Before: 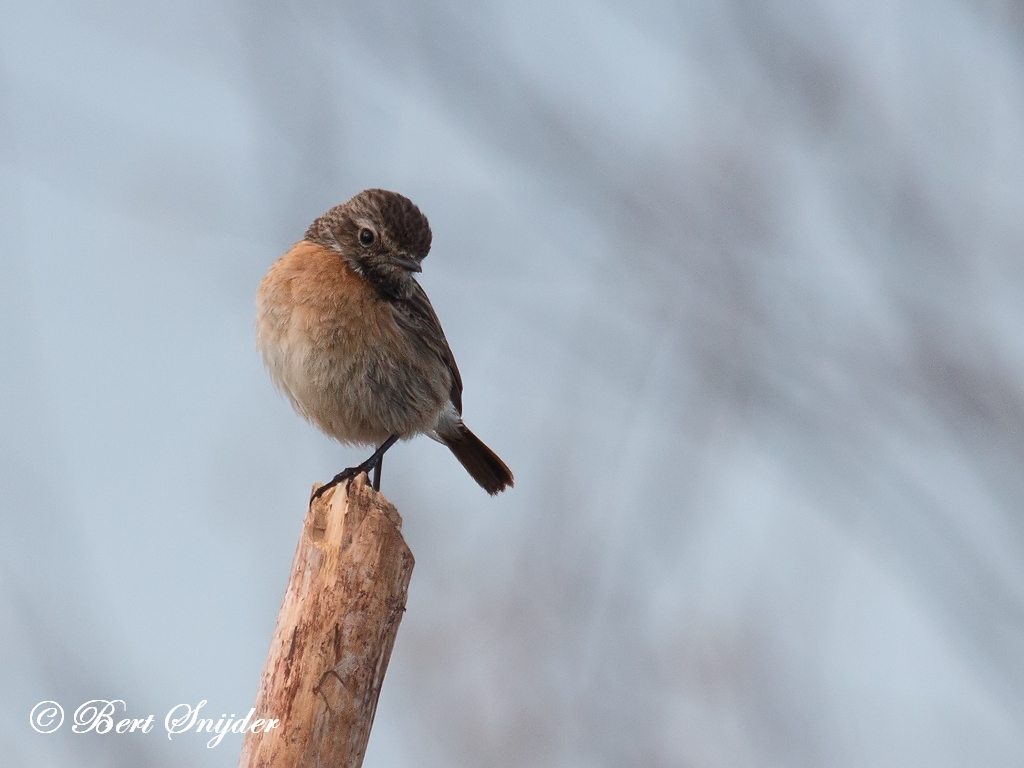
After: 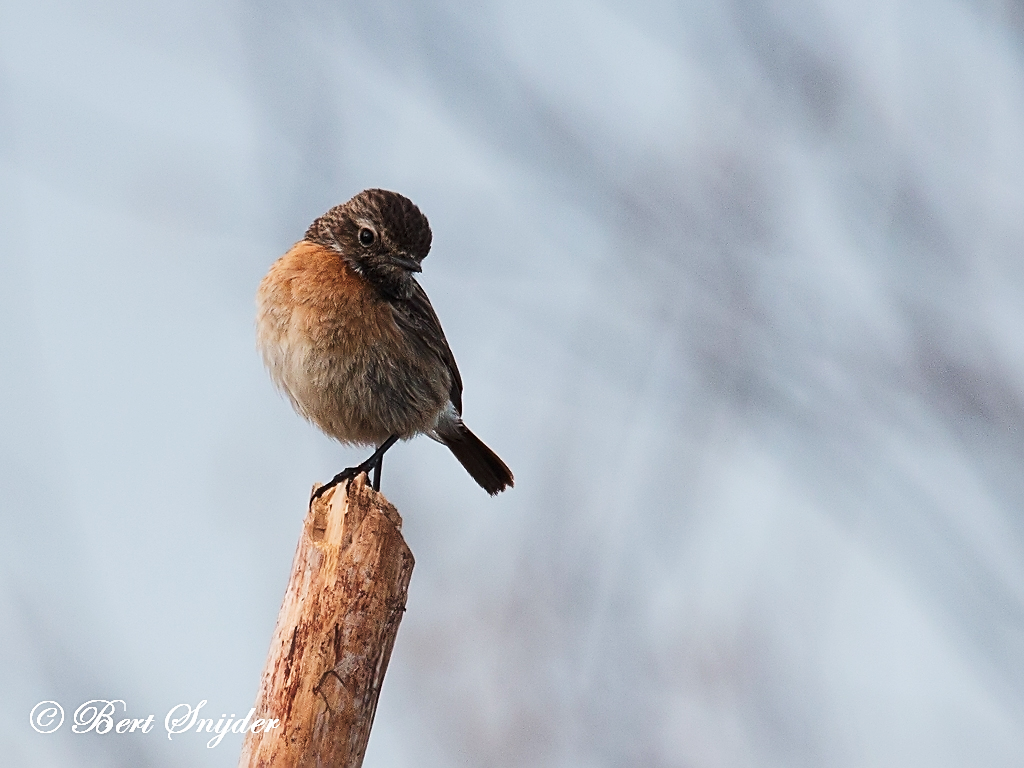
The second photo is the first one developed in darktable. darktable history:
tone curve: curves: ch0 [(0, 0) (0.055, 0.031) (0.282, 0.215) (0.729, 0.785) (1, 1)], preserve colors none
sharpen: on, module defaults
